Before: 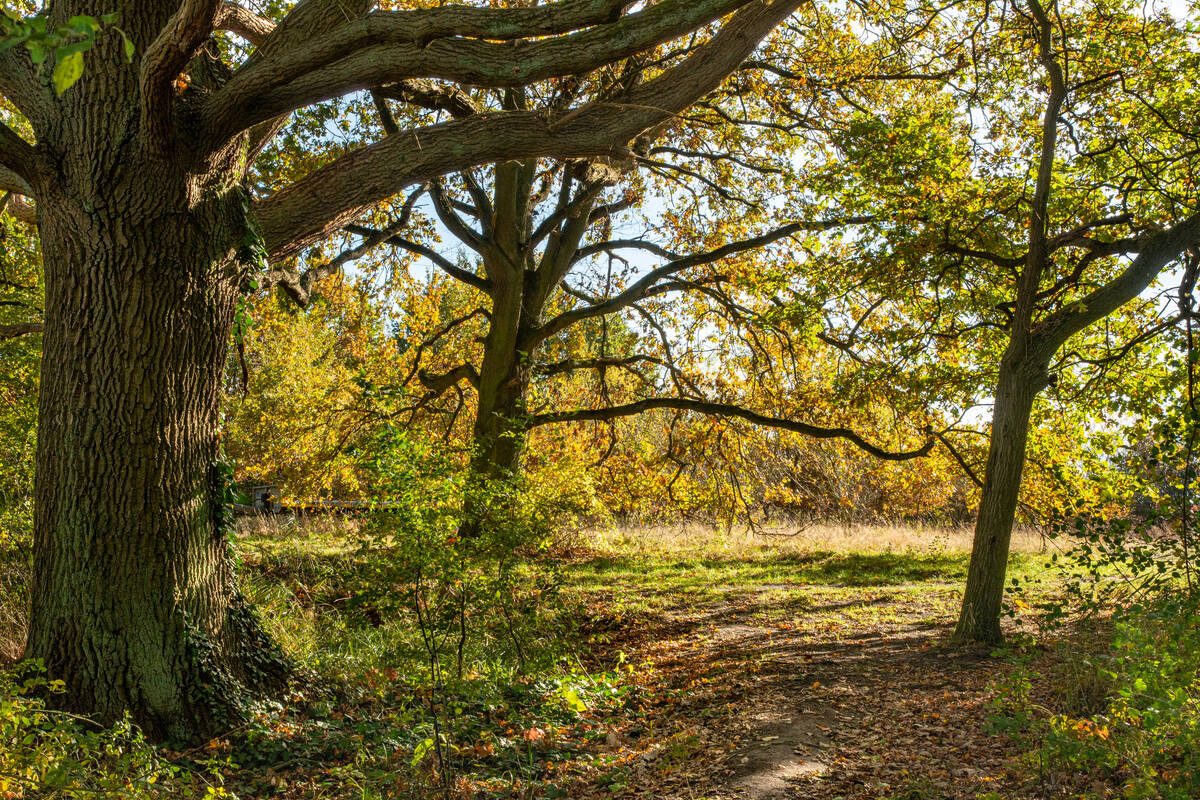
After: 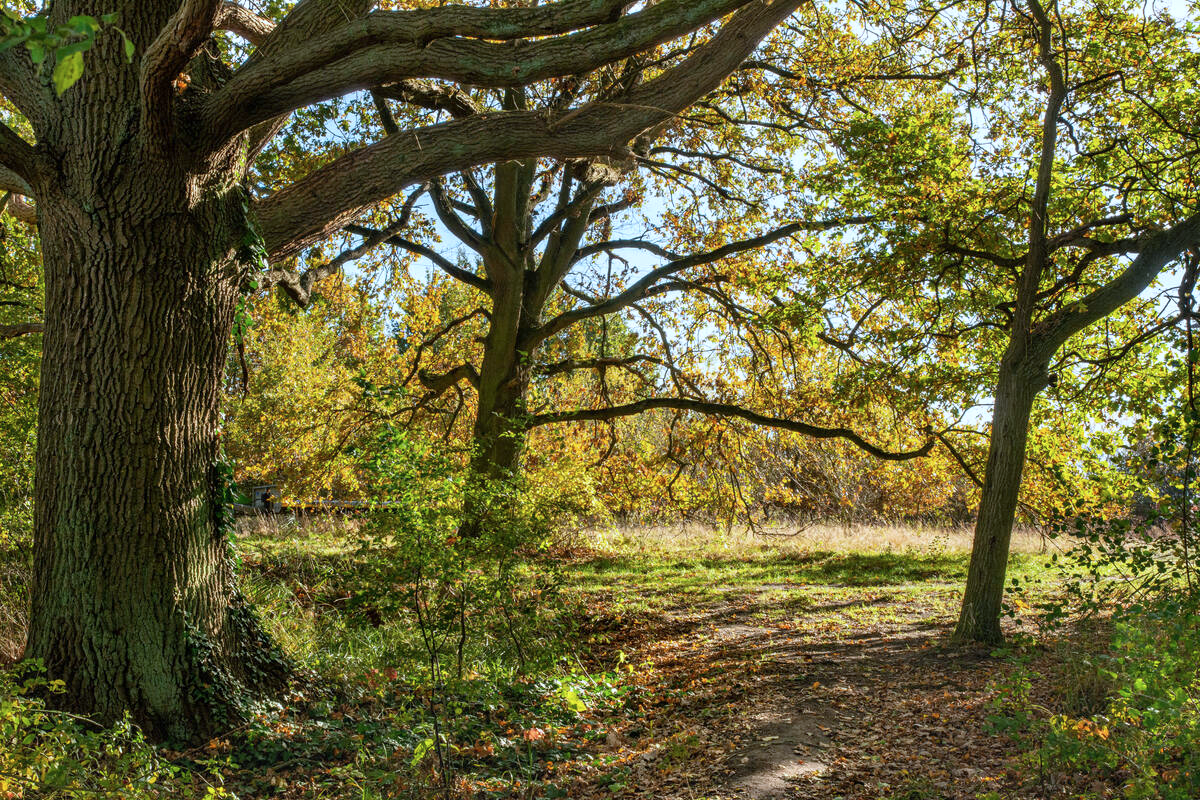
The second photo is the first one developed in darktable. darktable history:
color calibration: x 0.37, y 0.382, temperature 4315.15 K, saturation algorithm version 1 (2020)
